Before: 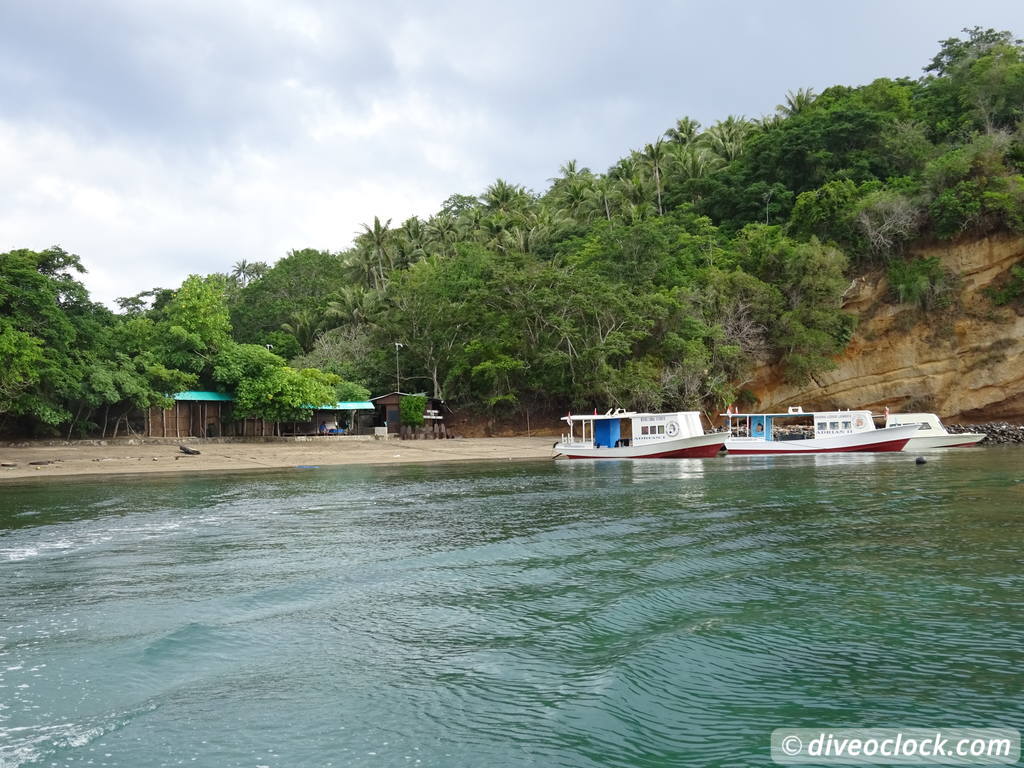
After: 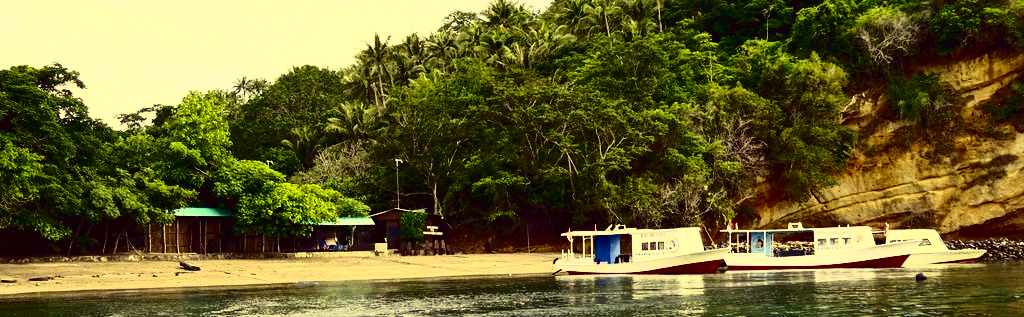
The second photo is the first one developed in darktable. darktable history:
exposure: black level correction 0.013, compensate highlight preservation false
color balance rgb: global offset › chroma 0.054%, global offset › hue 253.29°, perceptual saturation grading › global saturation 0.131%, global vibrance 20%
contrast brightness saturation: contrast 0.381, brightness 0.114
shadows and highlights: highlights color adjustment 0.441%, low approximation 0.01, soften with gaussian
crop and rotate: top 24.088%, bottom 34.562%
color correction: highlights a* -0.491, highlights b* 39.89, shadows a* 9.54, shadows b* -0.593
tone curve: curves: ch0 [(0, 0) (0.003, 0.004) (0.011, 0.009) (0.025, 0.017) (0.044, 0.029) (0.069, 0.04) (0.1, 0.051) (0.136, 0.07) (0.177, 0.095) (0.224, 0.131) (0.277, 0.179) (0.335, 0.237) (0.399, 0.302) (0.468, 0.386) (0.543, 0.471) (0.623, 0.576) (0.709, 0.699) (0.801, 0.817) (0.898, 0.917) (1, 1)], color space Lab, independent channels, preserve colors none
